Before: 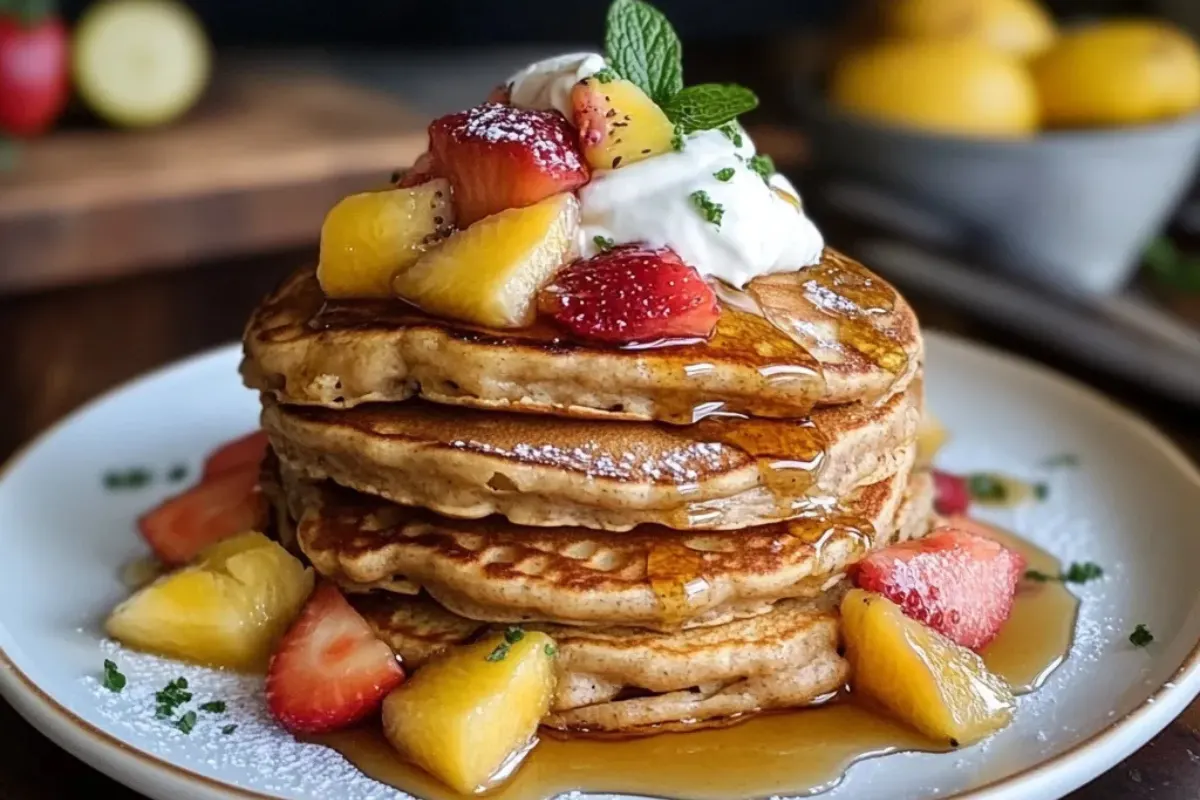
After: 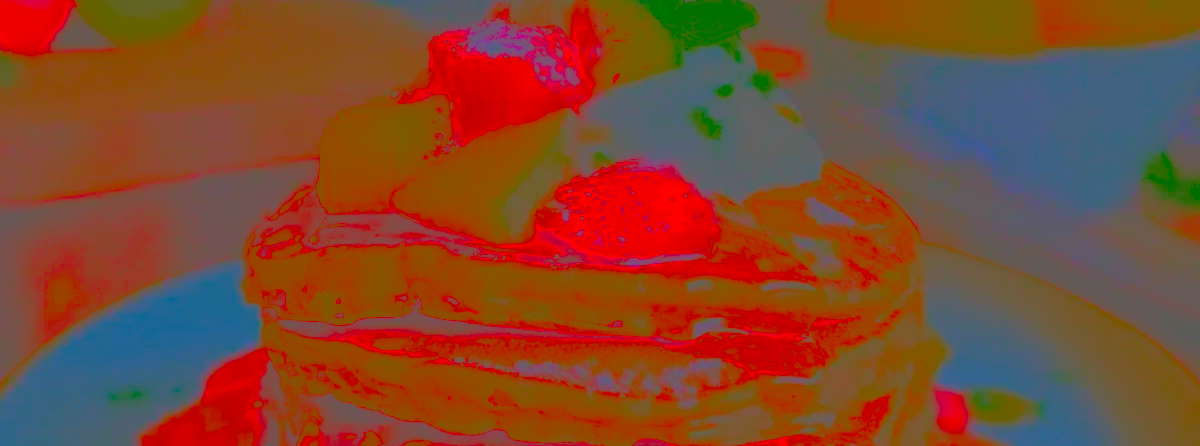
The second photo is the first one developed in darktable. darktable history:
crop and rotate: top 10.527%, bottom 33.629%
velvia: on, module defaults
exposure: black level correction 0.023, exposure 0.186 EV, compensate highlight preservation false
contrast brightness saturation: contrast -0.976, brightness -0.16, saturation 0.759
